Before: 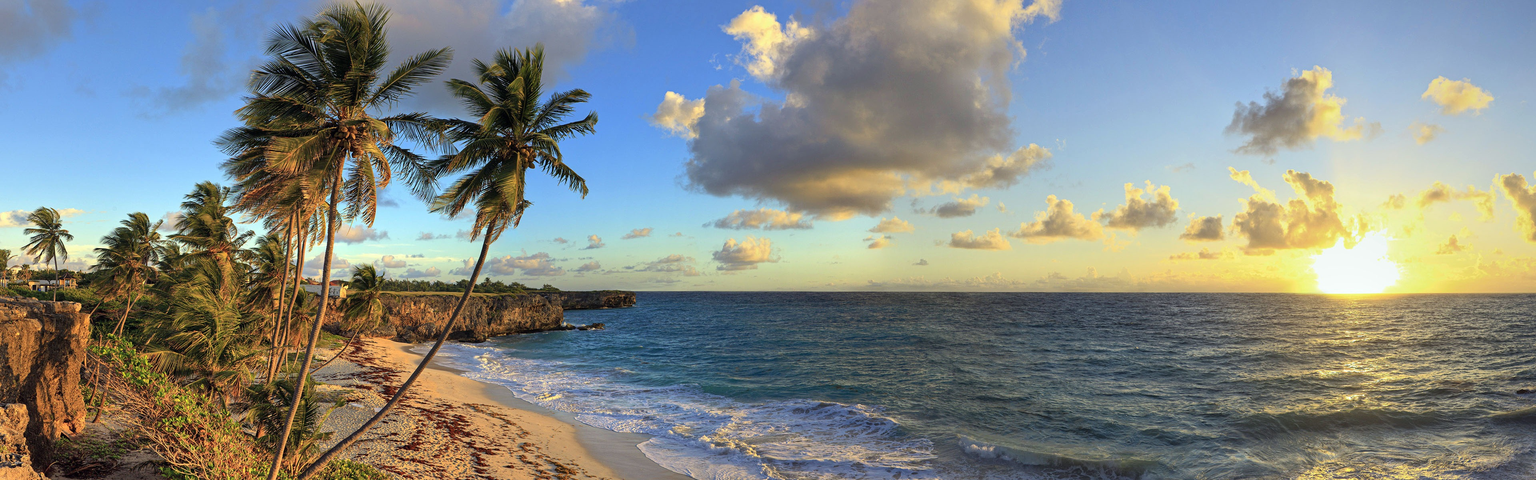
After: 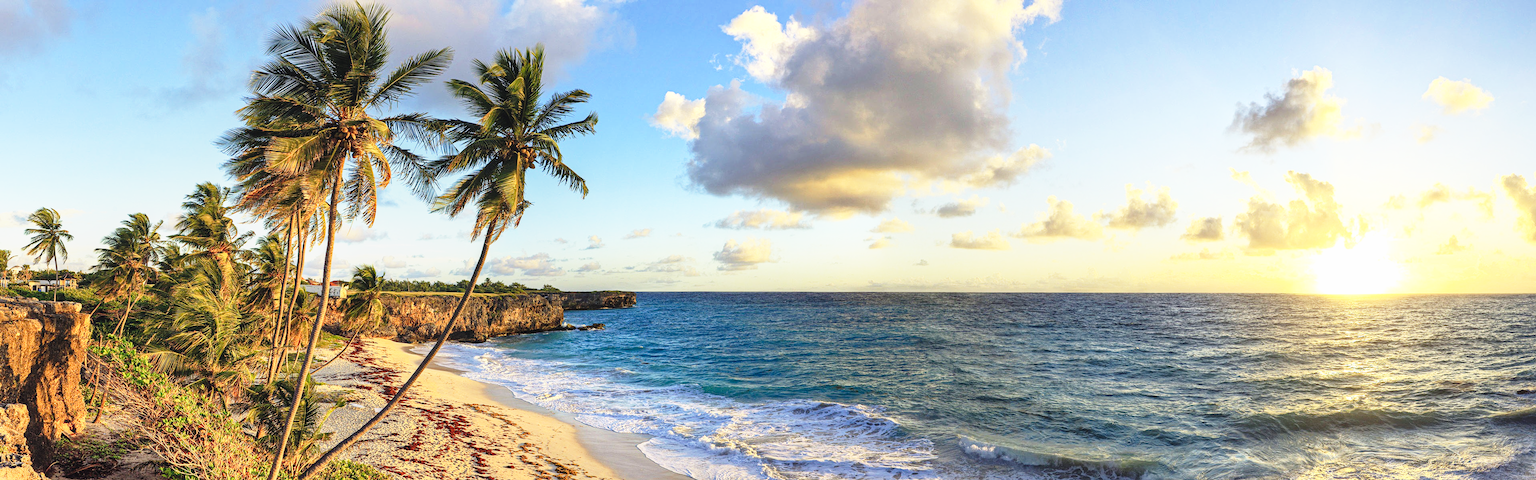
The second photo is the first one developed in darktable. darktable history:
local contrast: detail 110%
base curve: curves: ch0 [(0, 0) (0.026, 0.03) (0.109, 0.232) (0.351, 0.748) (0.669, 0.968) (1, 1)], preserve colors none
